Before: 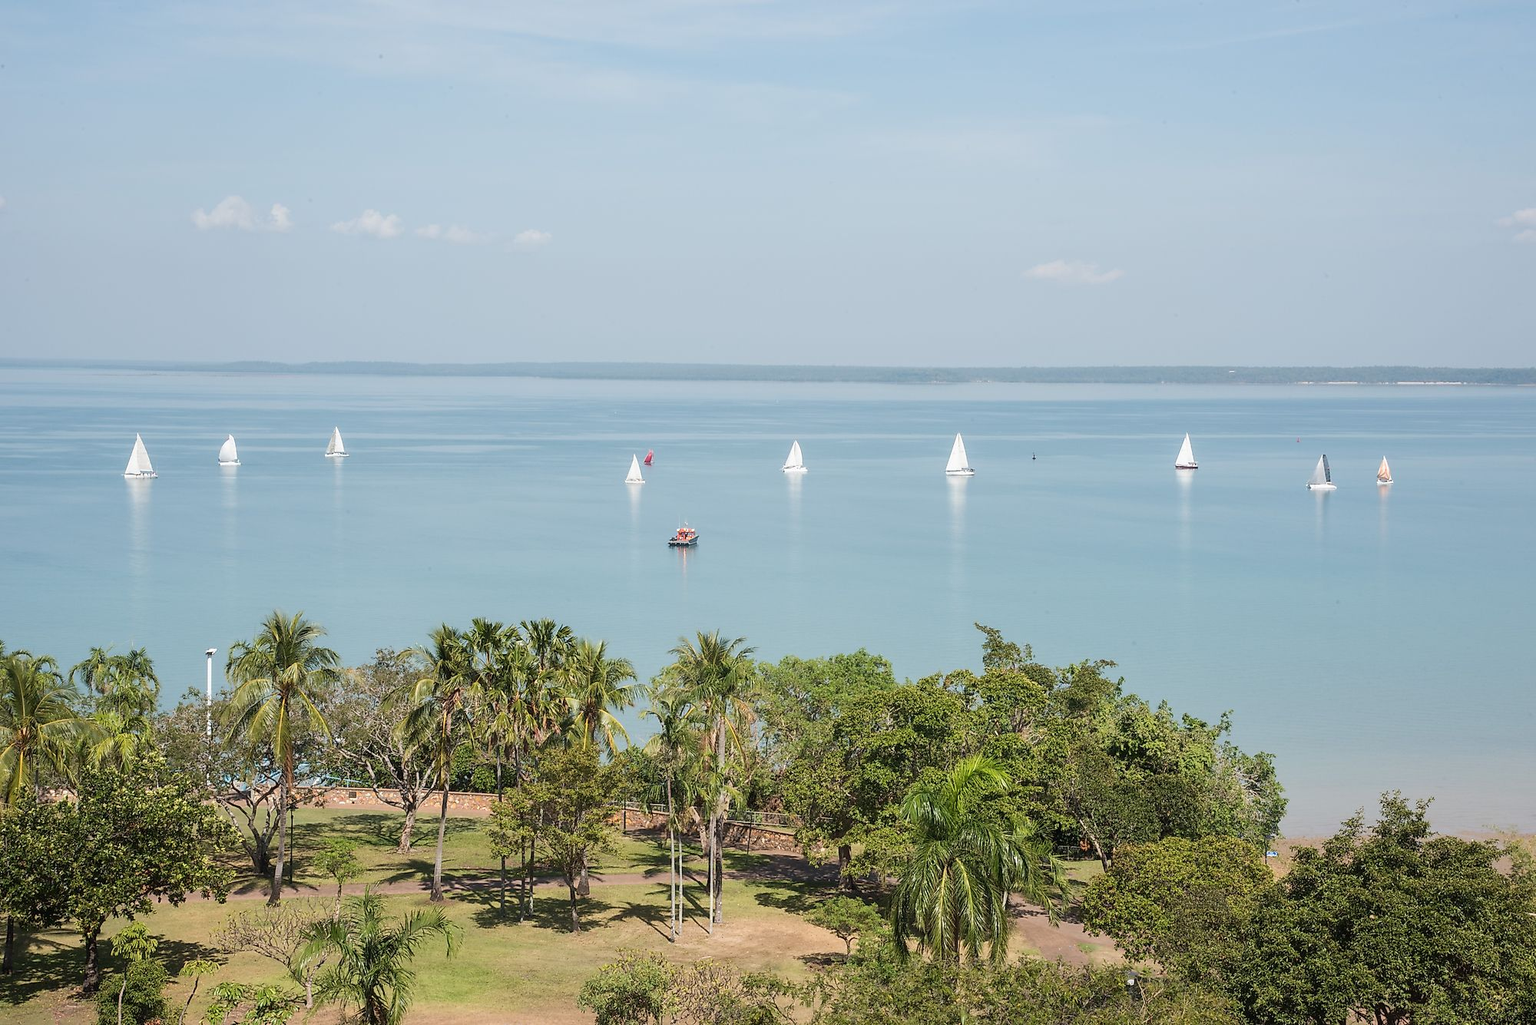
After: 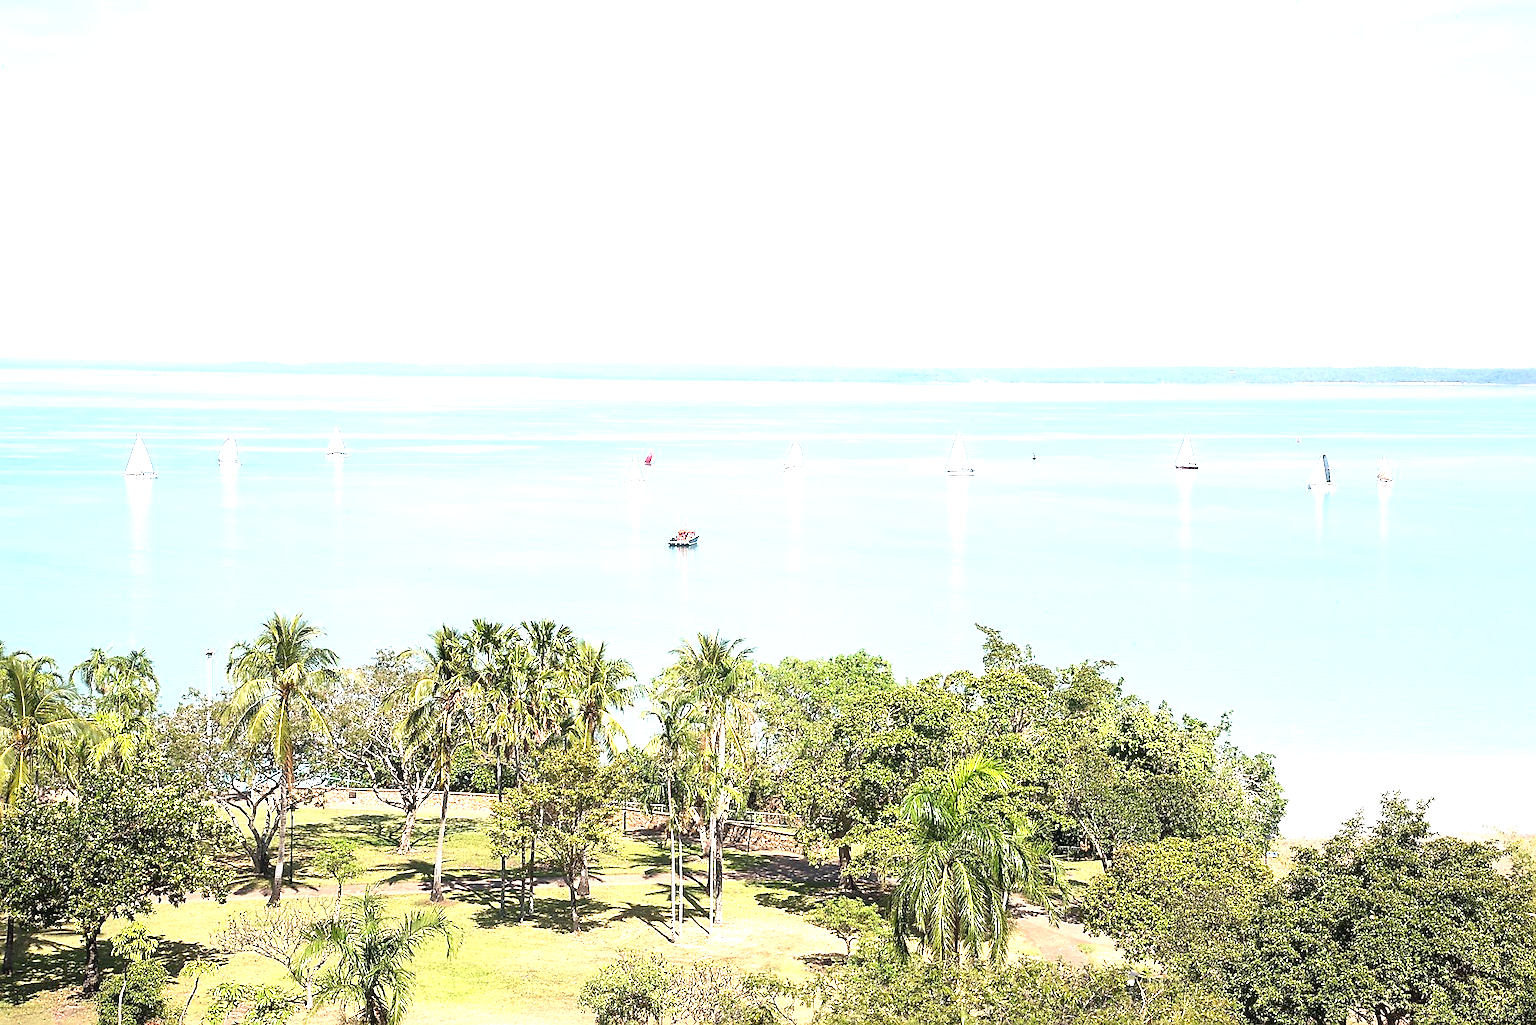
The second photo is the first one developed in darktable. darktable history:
exposure: black level correction 0, exposure 0.898 EV, compensate exposure bias true, compensate highlight preservation false
levels: levels [0, 0.43, 0.859]
sharpen: on, module defaults
